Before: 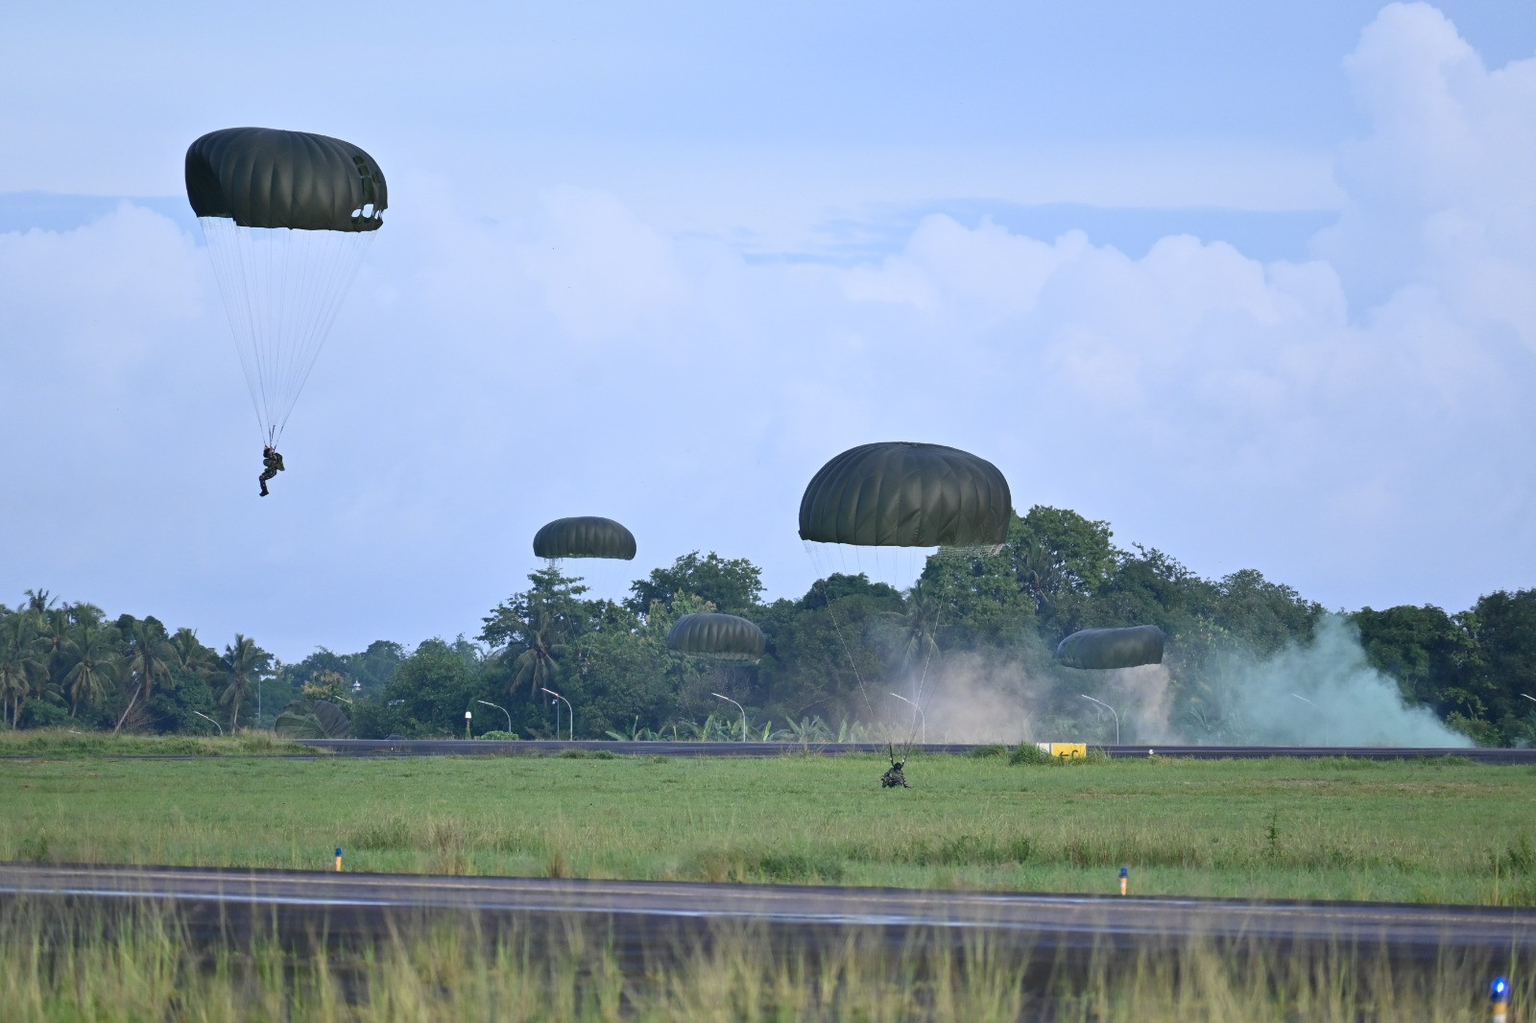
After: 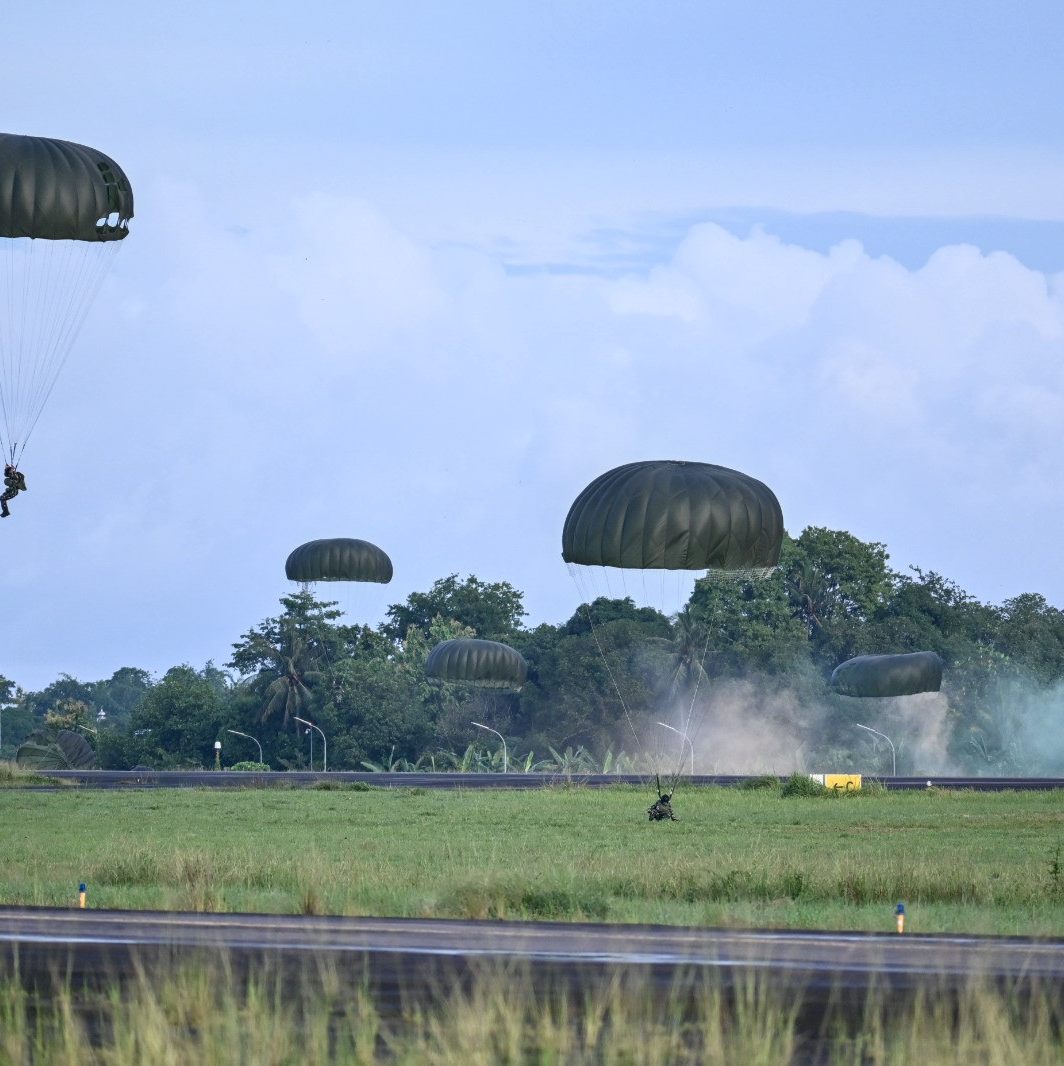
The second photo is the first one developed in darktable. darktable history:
local contrast: detail 130%
crop: left 16.899%, right 16.556%
